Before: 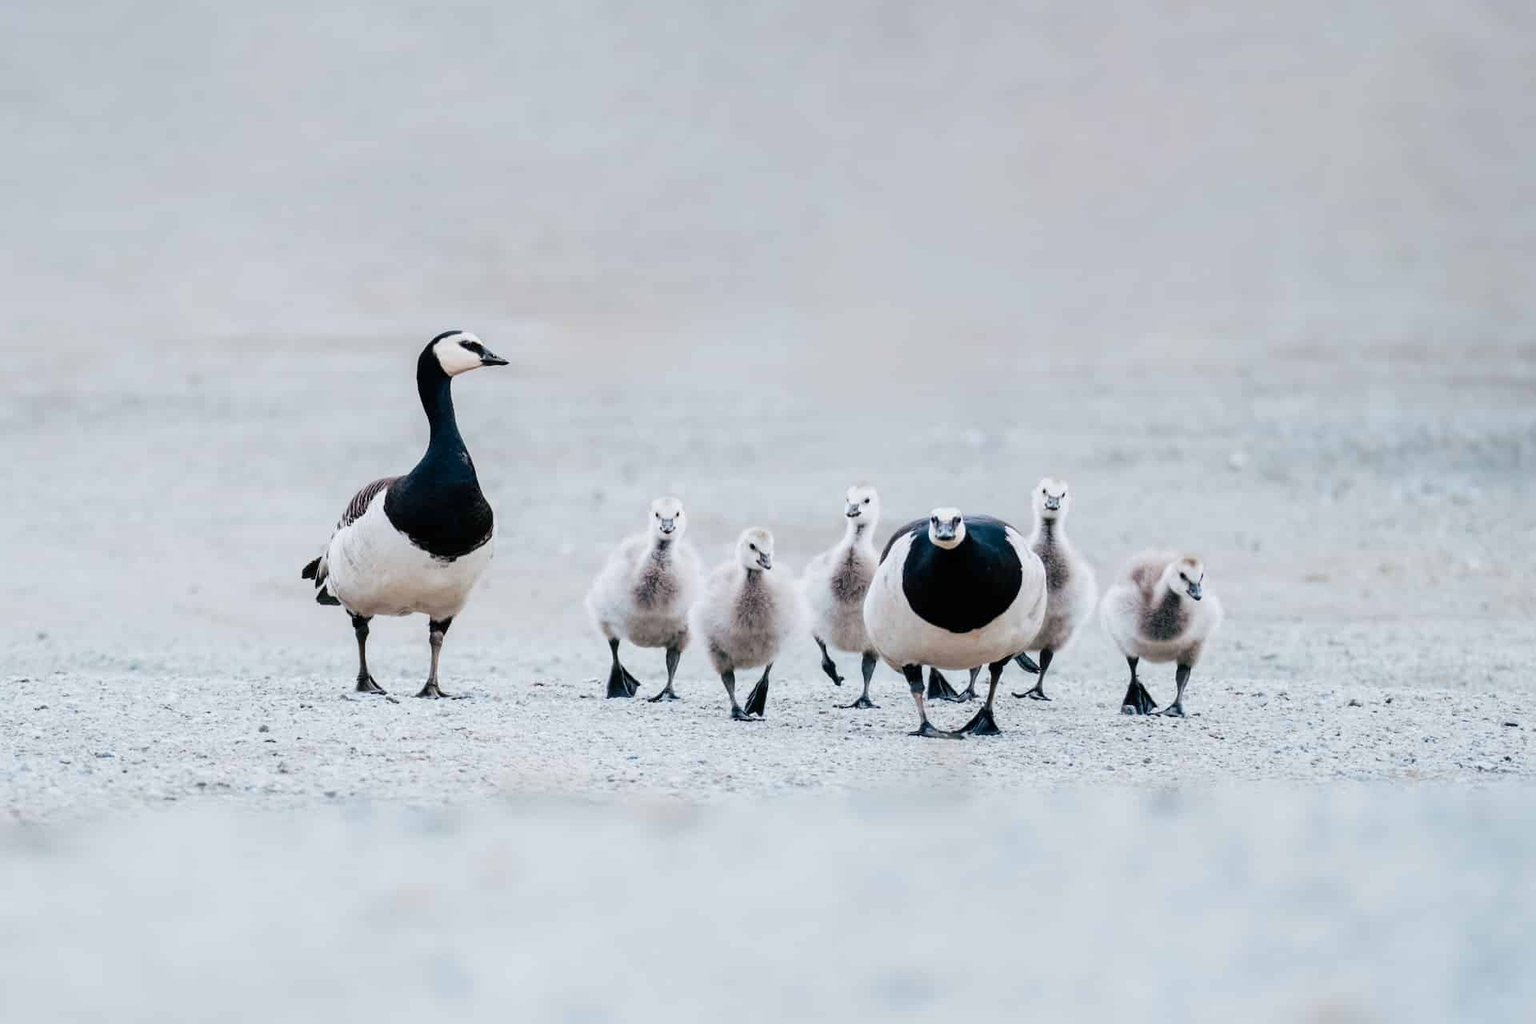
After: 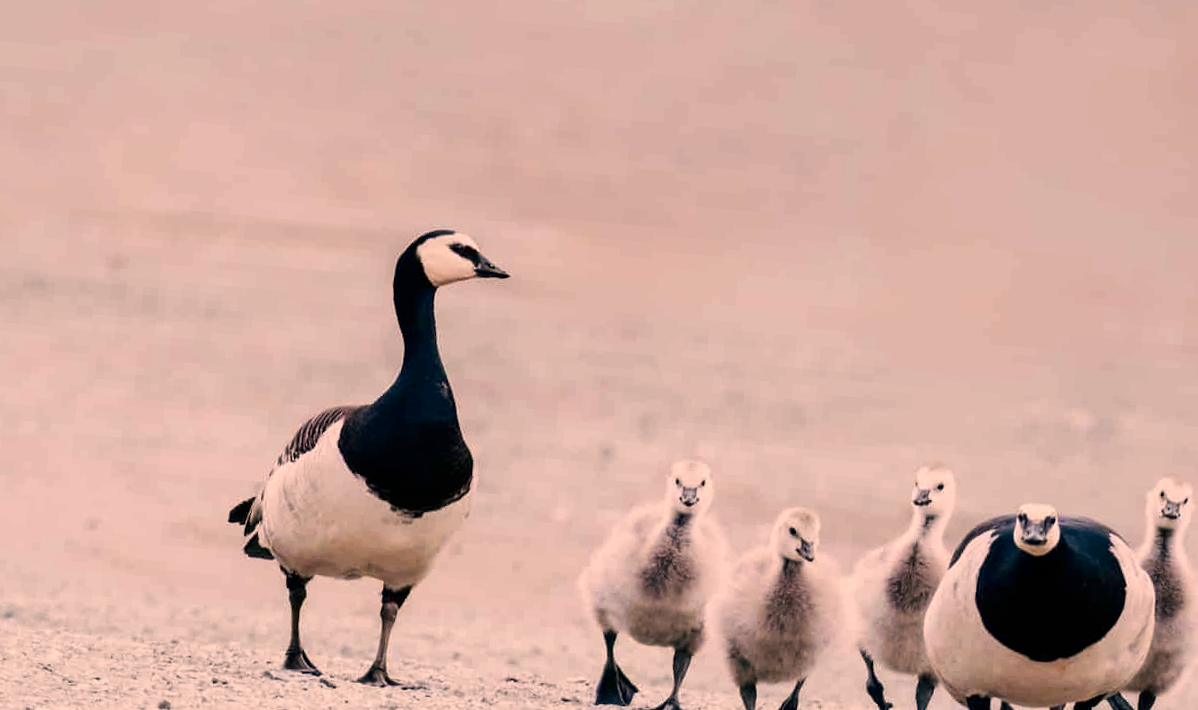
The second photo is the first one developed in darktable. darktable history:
color correction: highlights a* 21.88, highlights b* 22.25
contrast brightness saturation: contrast 0.07, brightness -0.13, saturation 0.06
white balance: red 0.978, blue 0.999
crop and rotate: angle -4.99°, left 2.122%, top 6.945%, right 27.566%, bottom 30.519%
